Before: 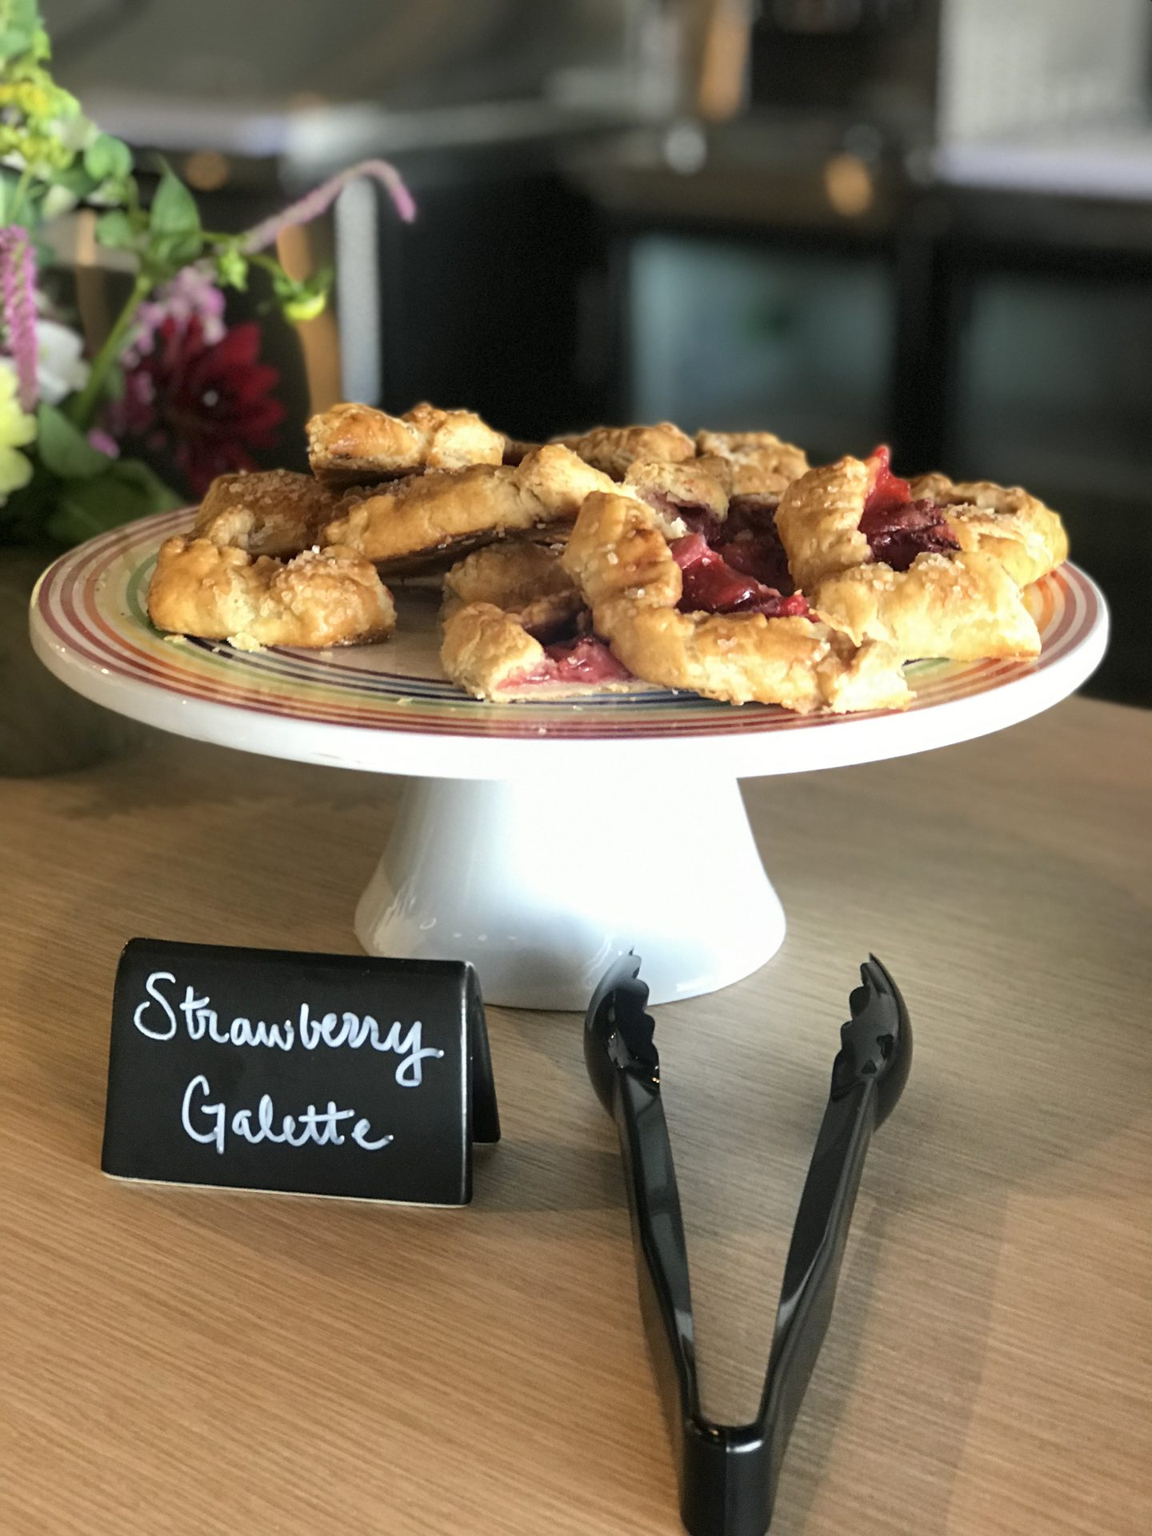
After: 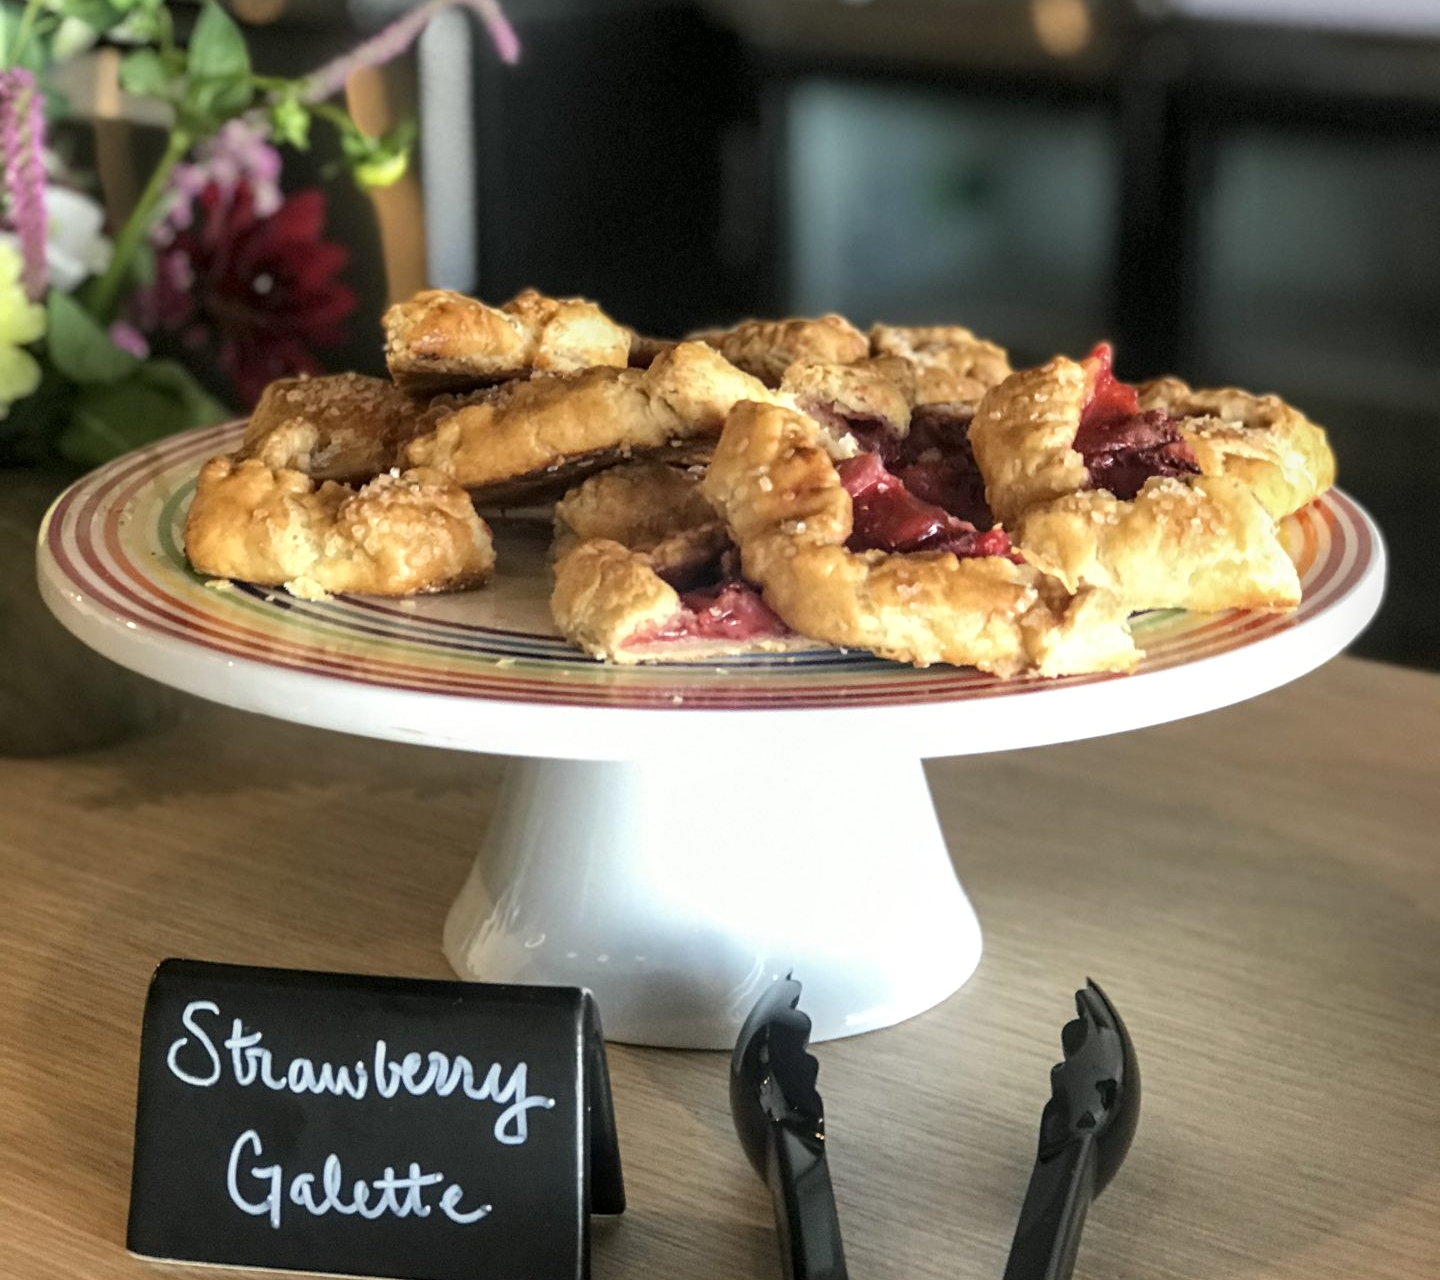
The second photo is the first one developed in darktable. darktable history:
crop: top 11.166%, bottom 22.168%
local contrast: on, module defaults
